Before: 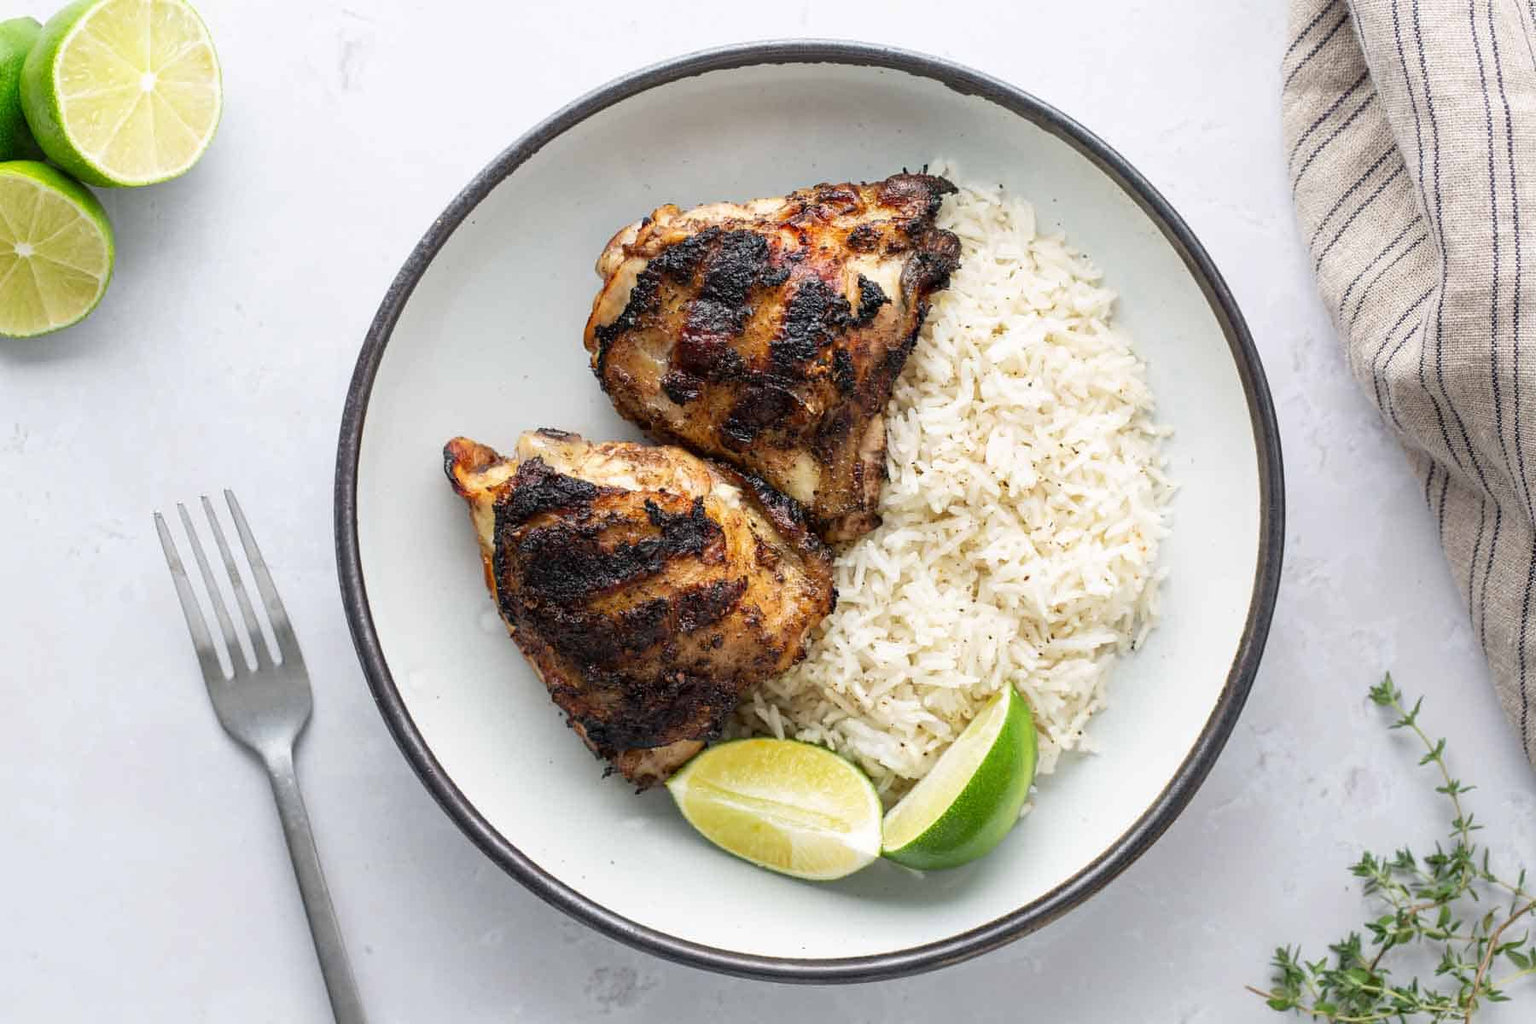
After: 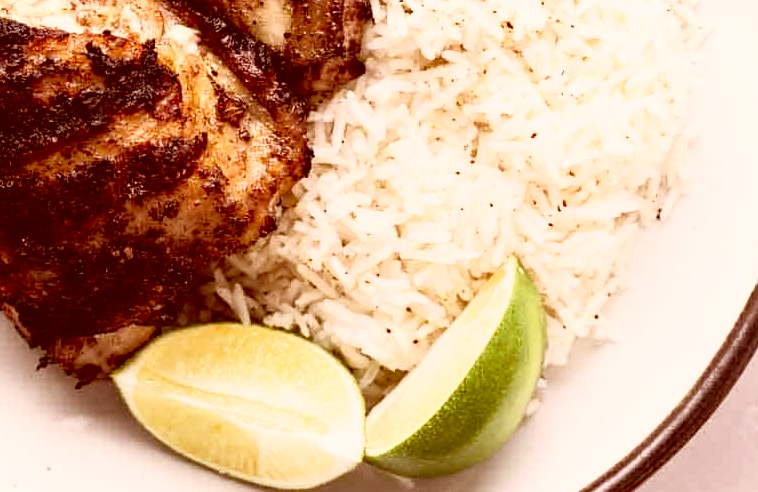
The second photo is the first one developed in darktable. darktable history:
shadows and highlights: shadows -62.32, white point adjustment -5.22, highlights 61.59
crop: left 37.221%, top 45.169%, right 20.63%, bottom 13.777%
exposure: black level correction 0.009, exposure 0.119 EV, compensate highlight preservation false
color correction: highlights a* 9.03, highlights b* 8.71, shadows a* 40, shadows b* 40, saturation 0.8
